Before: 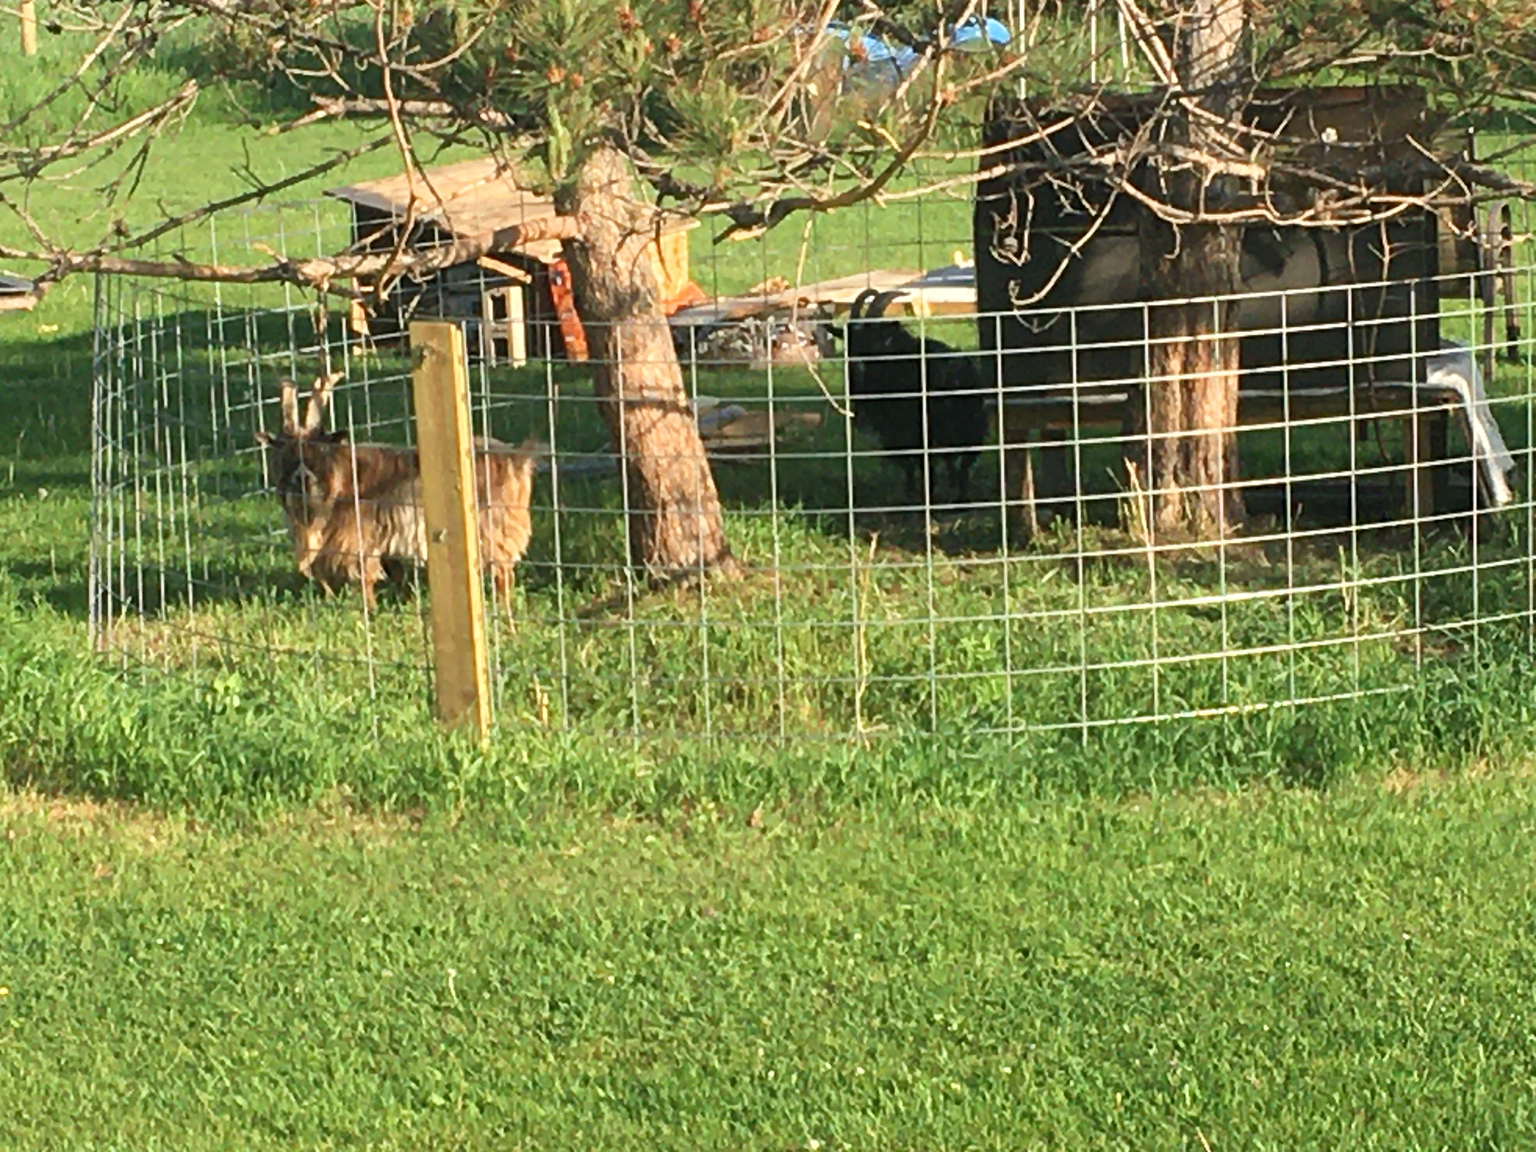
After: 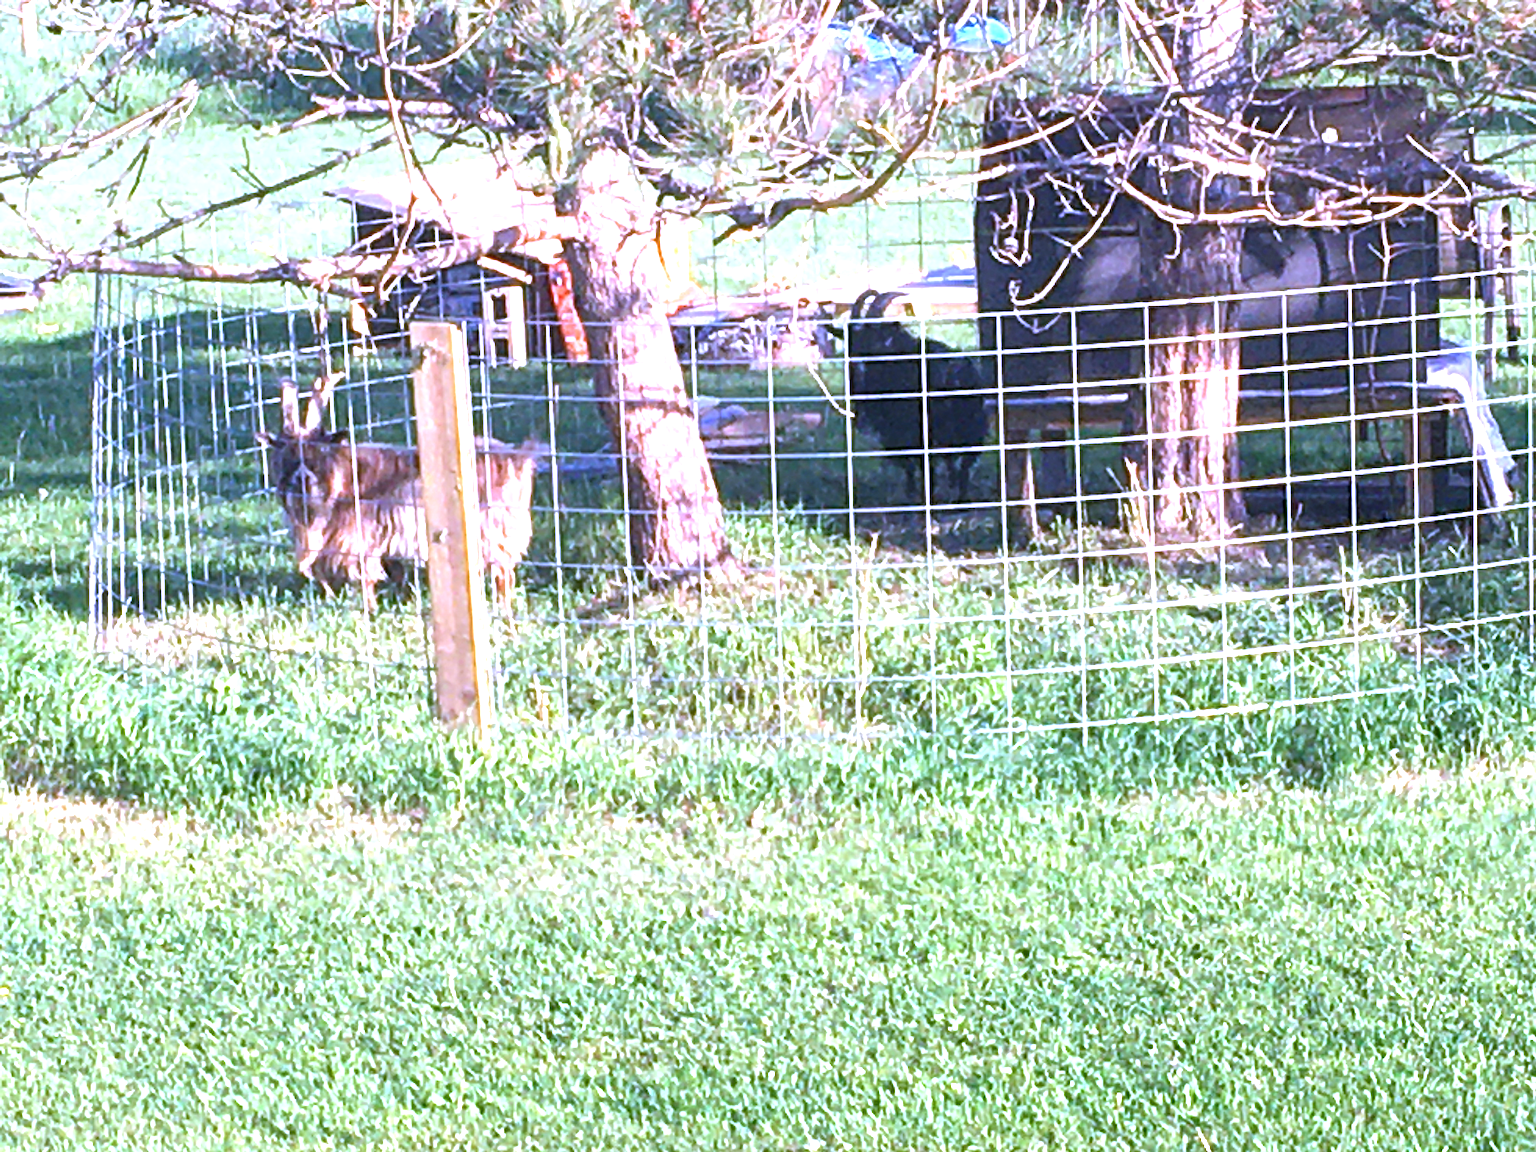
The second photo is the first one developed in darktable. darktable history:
white balance: red 0.98, blue 1.61
local contrast: highlights 99%, shadows 86%, detail 160%, midtone range 0.2
color correction: saturation 1.1
color calibration: illuminant as shot in camera, x 0.363, y 0.385, temperature 4528.04 K
exposure: exposure 1.15 EV, compensate highlight preservation false
